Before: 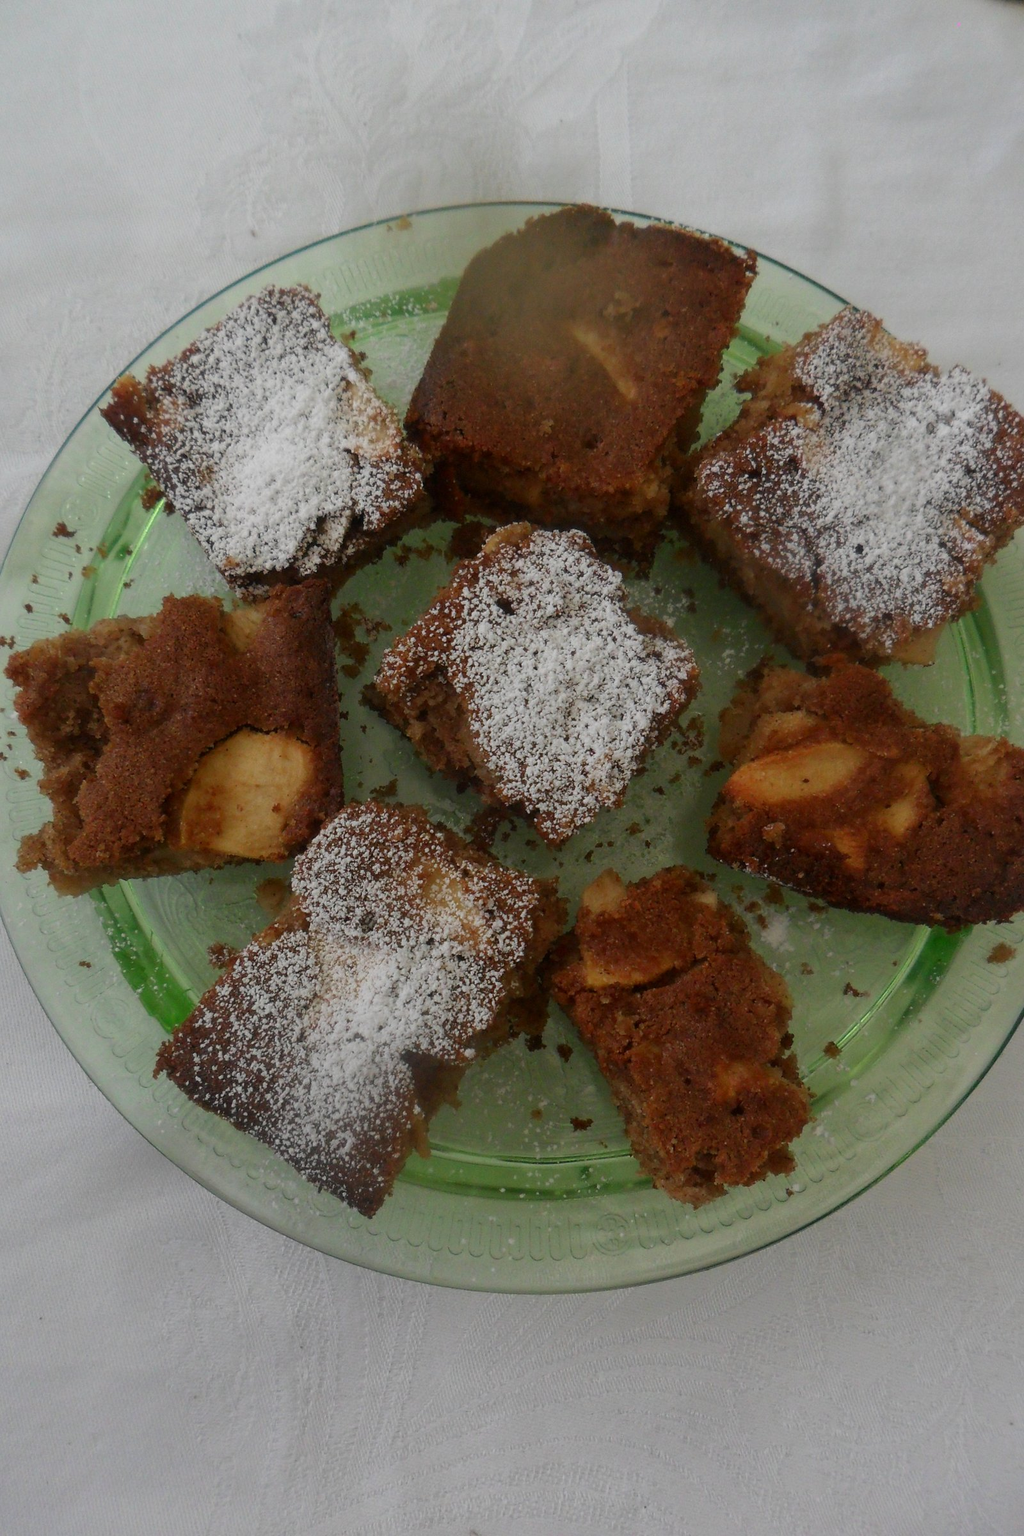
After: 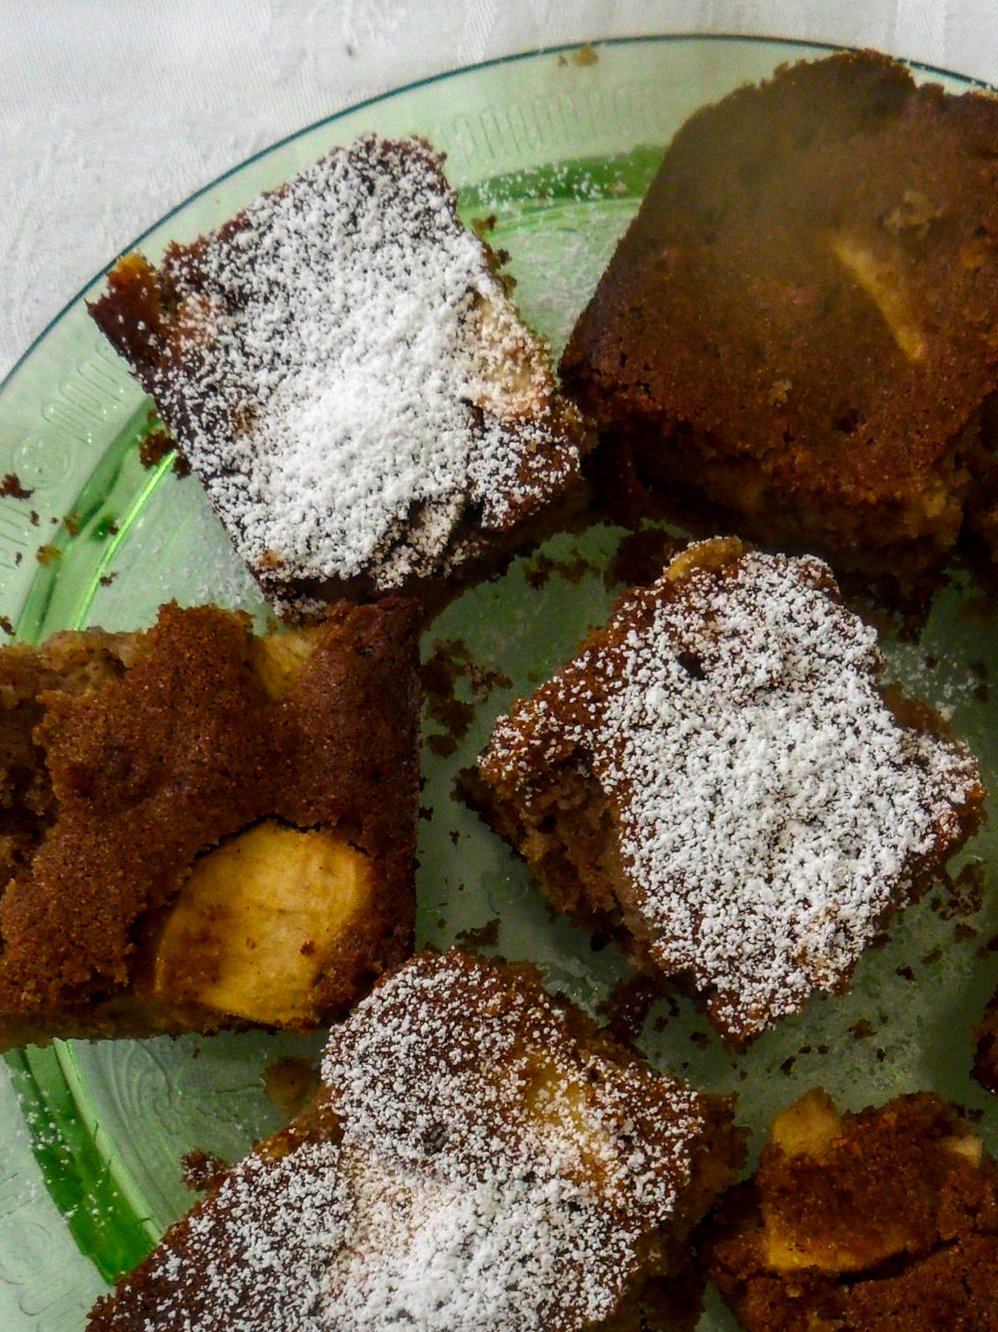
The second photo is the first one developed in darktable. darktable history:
color balance rgb: perceptual saturation grading › global saturation 30%, global vibrance 20%
local contrast: detail 130%
tone equalizer: -8 EV -0.75 EV, -7 EV -0.7 EV, -6 EV -0.6 EV, -5 EV -0.4 EV, -3 EV 0.4 EV, -2 EV 0.6 EV, -1 EV 0.7 EV, +0 EV 0.75 EV, edges refinement/feathering 500, mask exposure compensation -1.57 EV, preserve details no
crop and rotate: angle -4.99°, left 2.122%, top 6.945%, right 27.566%, bottom 30.519%
exposure: compensate highlight preservation false
